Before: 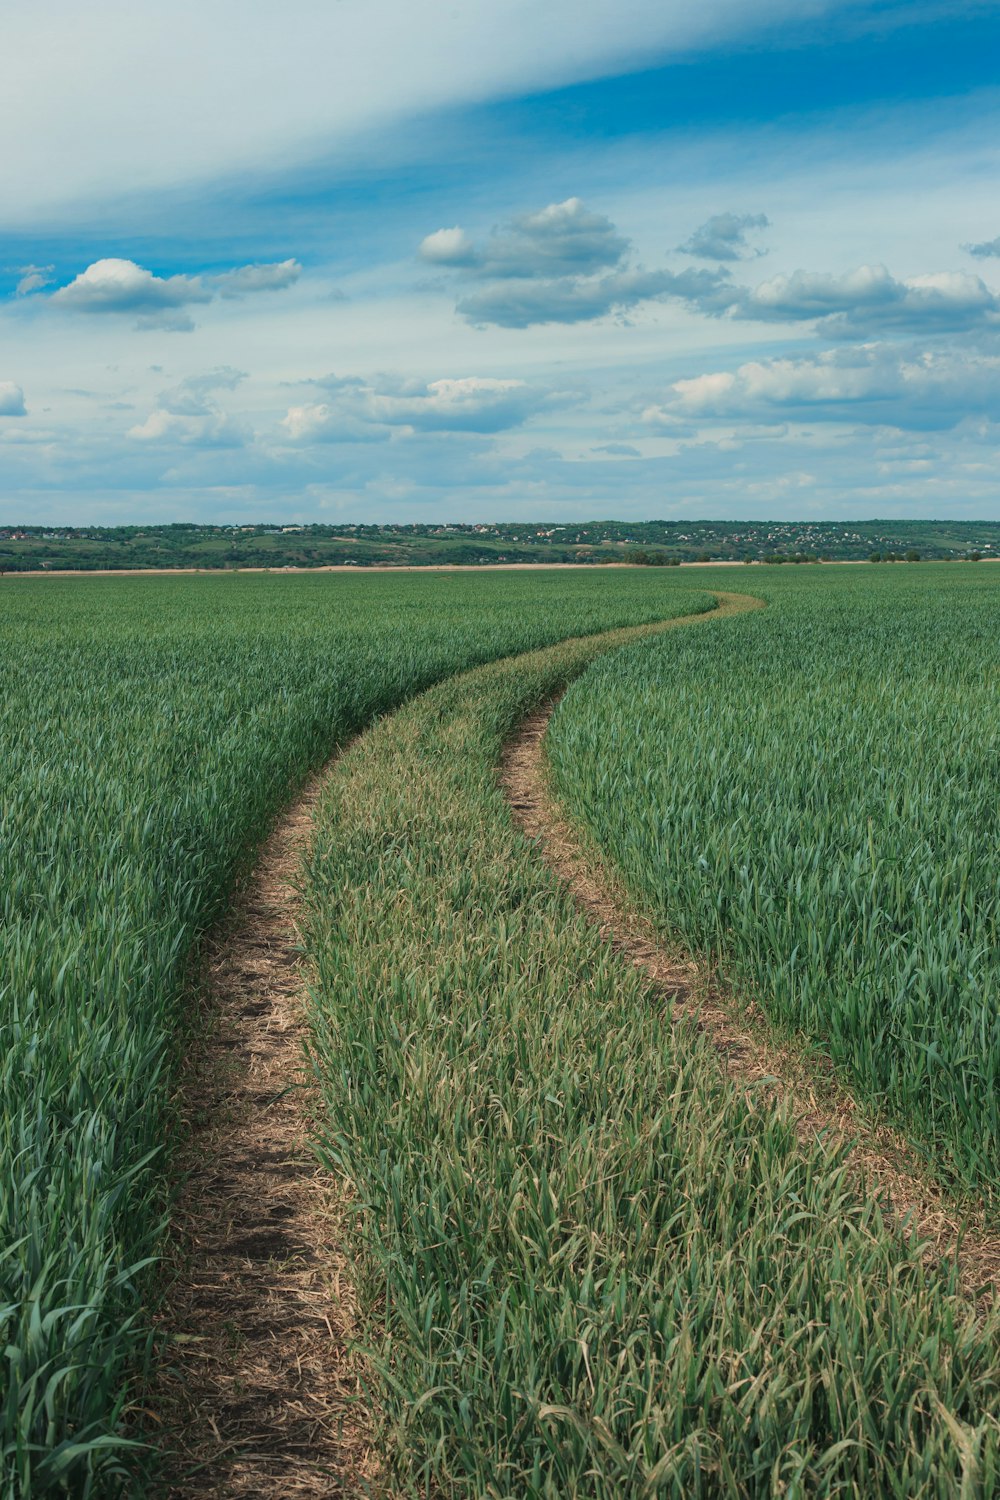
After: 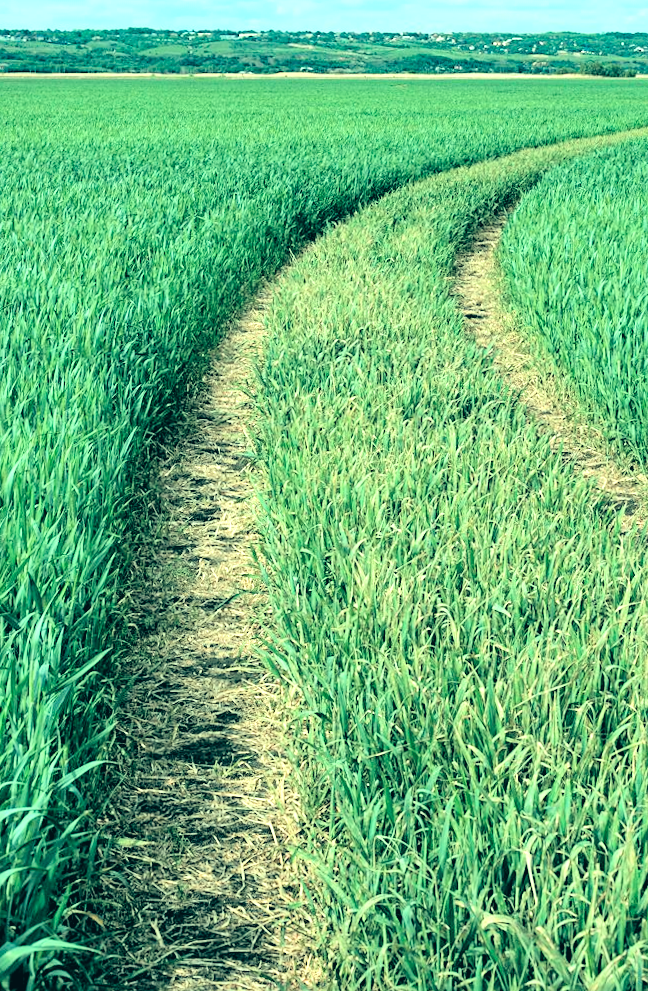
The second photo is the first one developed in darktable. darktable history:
tone equalizer: -7 EV 0.148 EV, -6 EV 0.62 EV, -5 EV 1.16 EV, -4 EV 1.3 EV, -3 EV 1.18 EV, -2 EV 0.6 EV, -1 EV 0.152 EV, smoothing diameter 24.92%, edges refinement/feathering 10.17, preserve details guided filter
crop and rotate: angle -0.884°, left 3.754%, top 32.378%, right 29.945%
sharpen: amount 0.206
contrast brightness saturation: brightness 0.123
exposure: exposure 0.743 EV, compensate highlight preservation false
levels: levels [0.055, 0.477, 0.9]
color correction: highlights a* -19.49, highlights b* 9.8, shadows a* -19.9, shadows b* -10.89
filmic rgb: black relative exposure -3.97 EV, white relative exposure 3 EV, hardness 2.99, contrast 1.485, iterations of high-quality reconstruction 0
